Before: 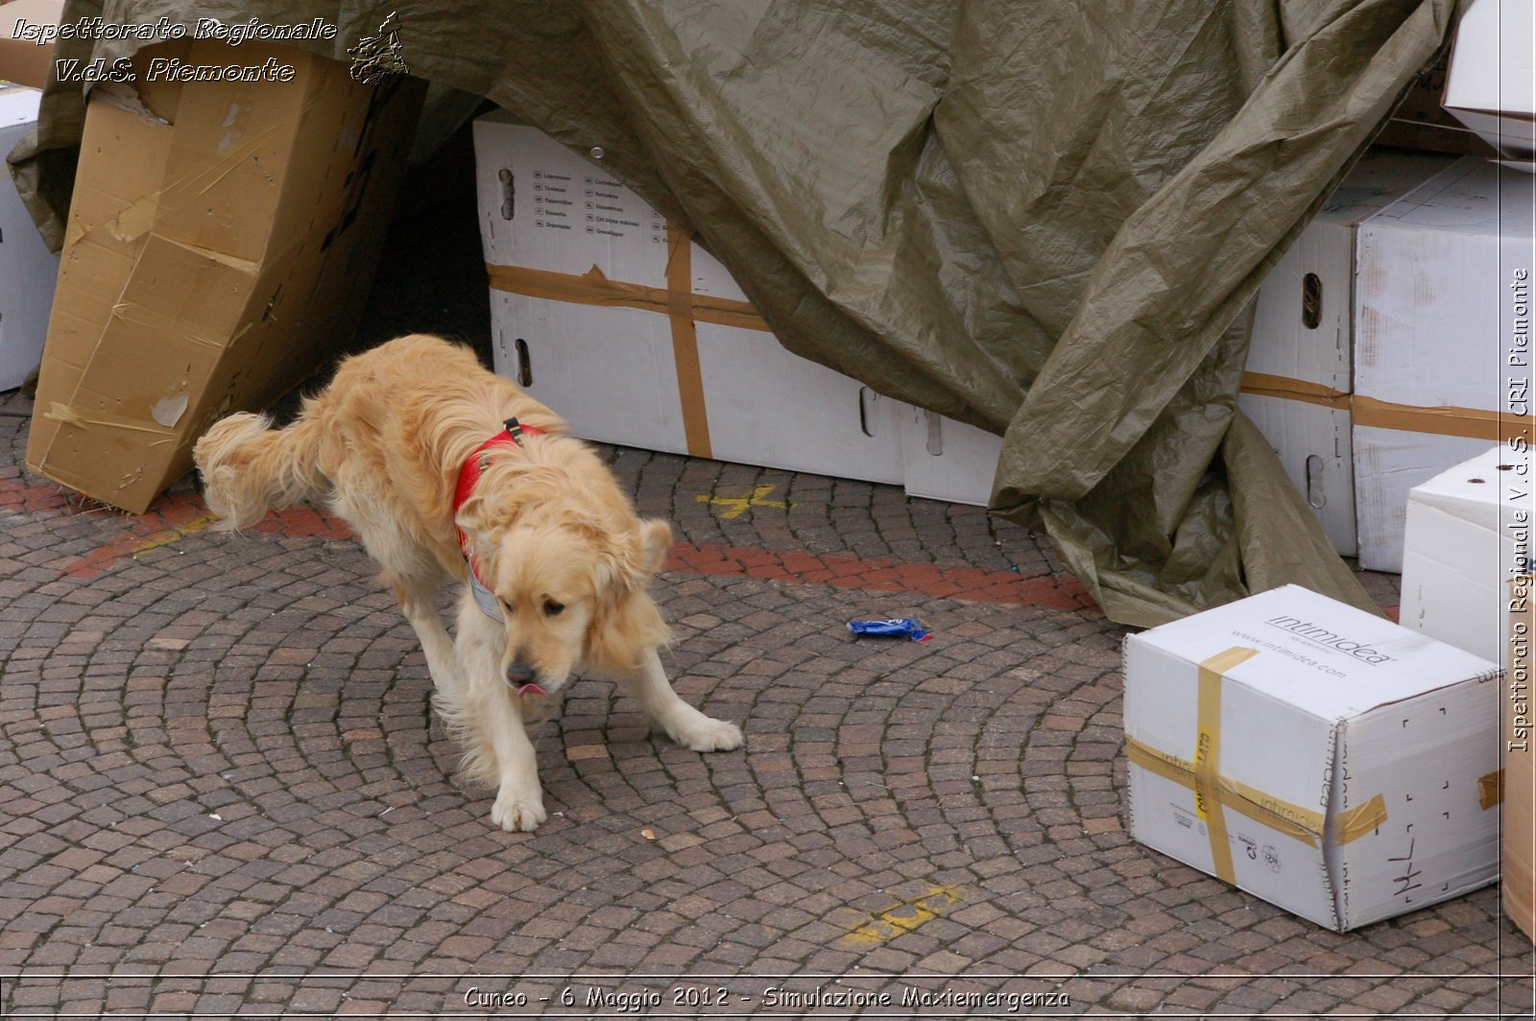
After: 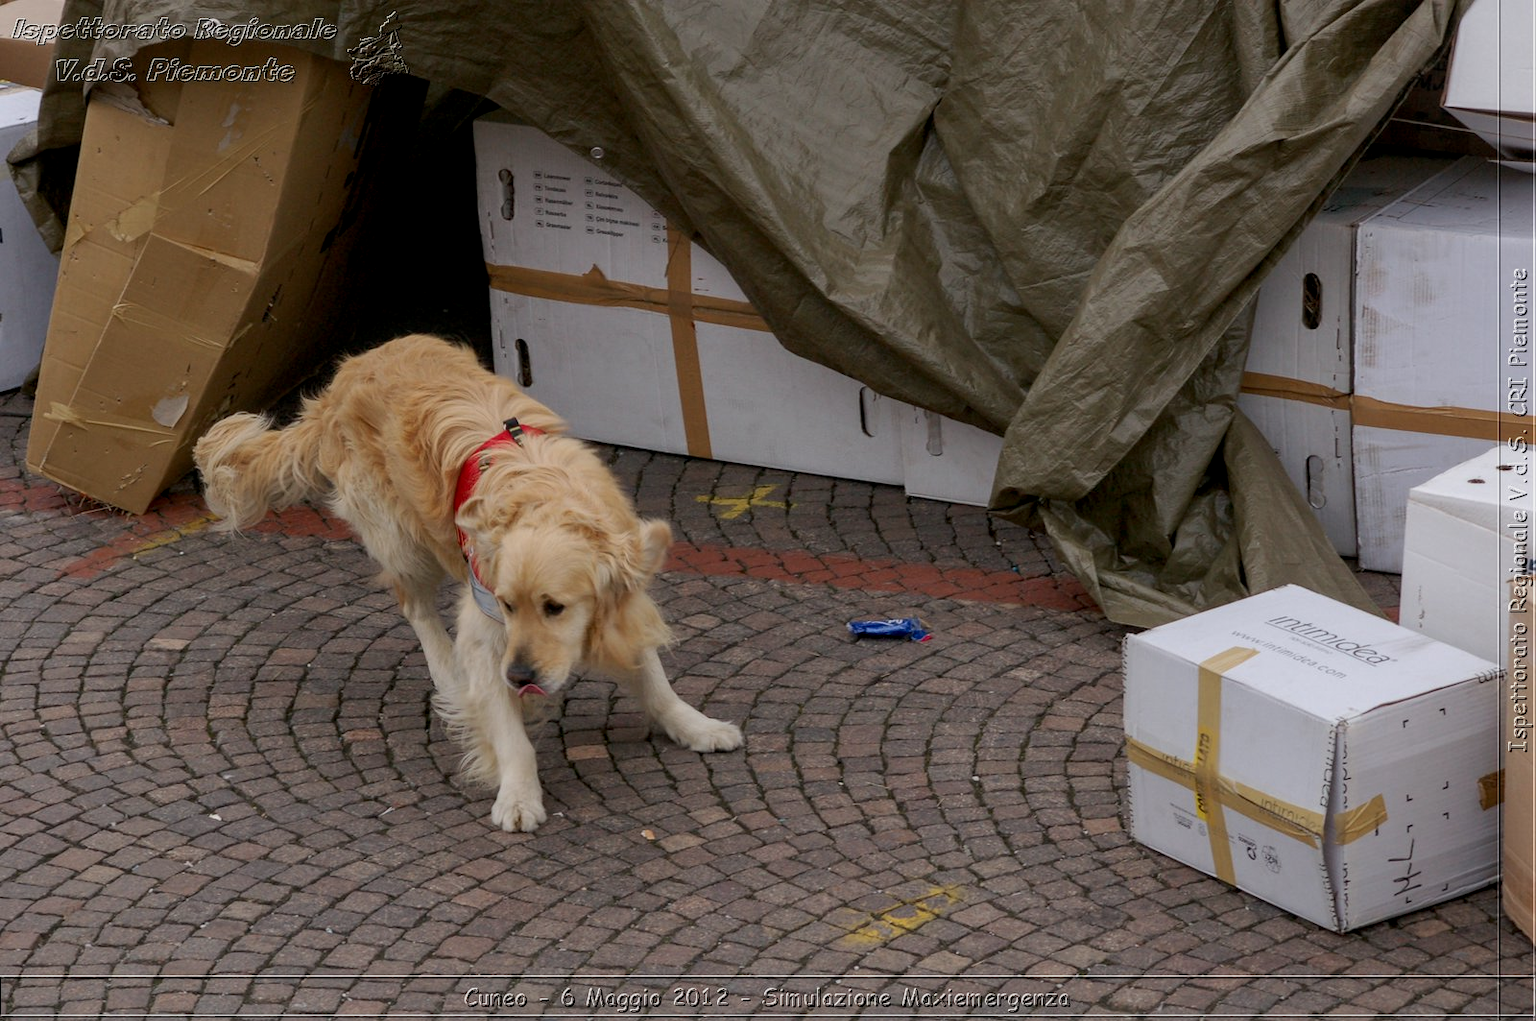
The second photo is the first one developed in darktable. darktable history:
local contrast: detail 130%
exposure: exposure -0.464 EV, compensate highlight preservation false
